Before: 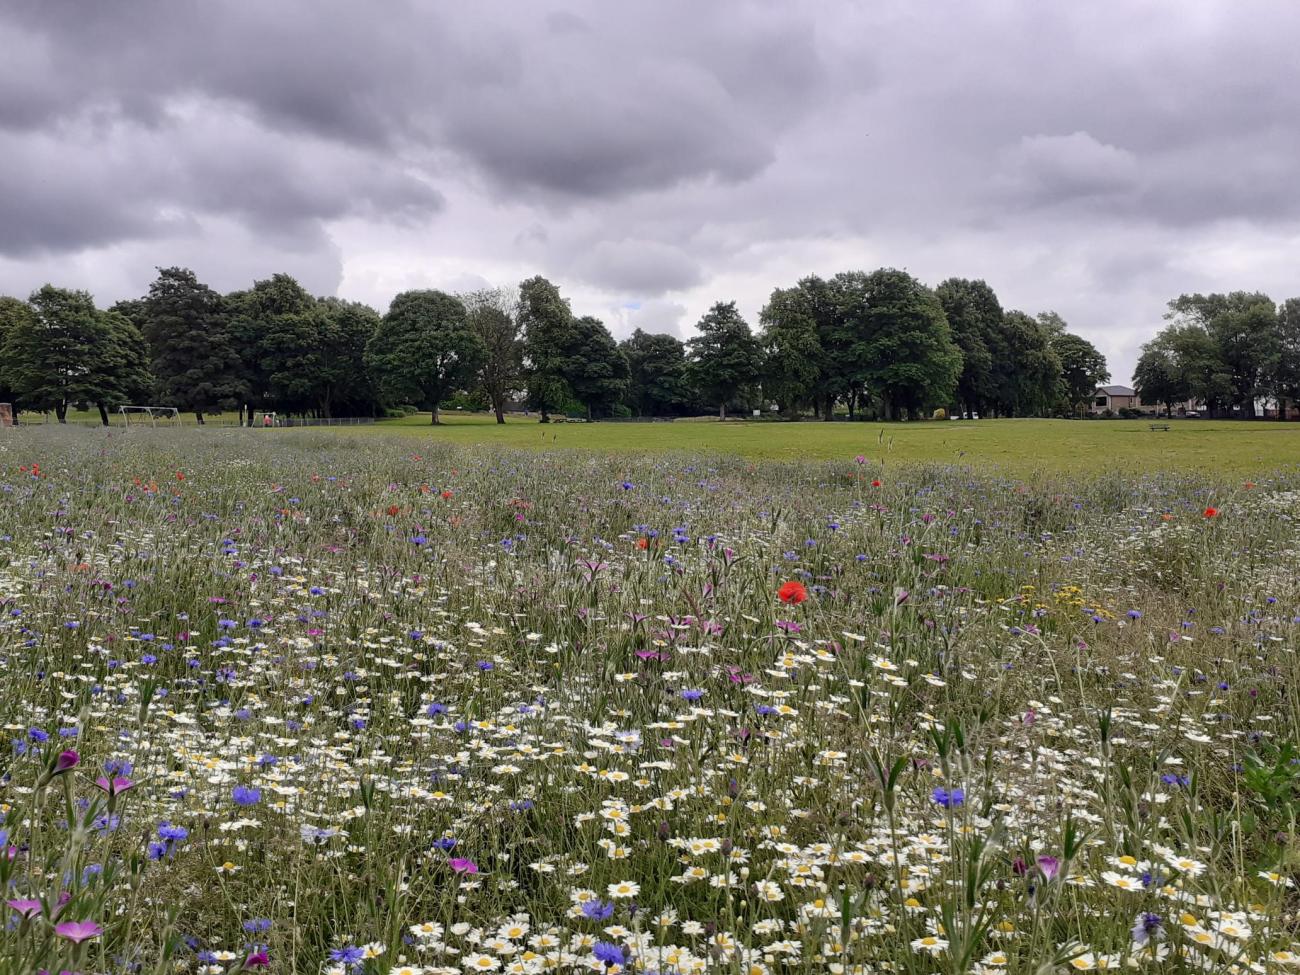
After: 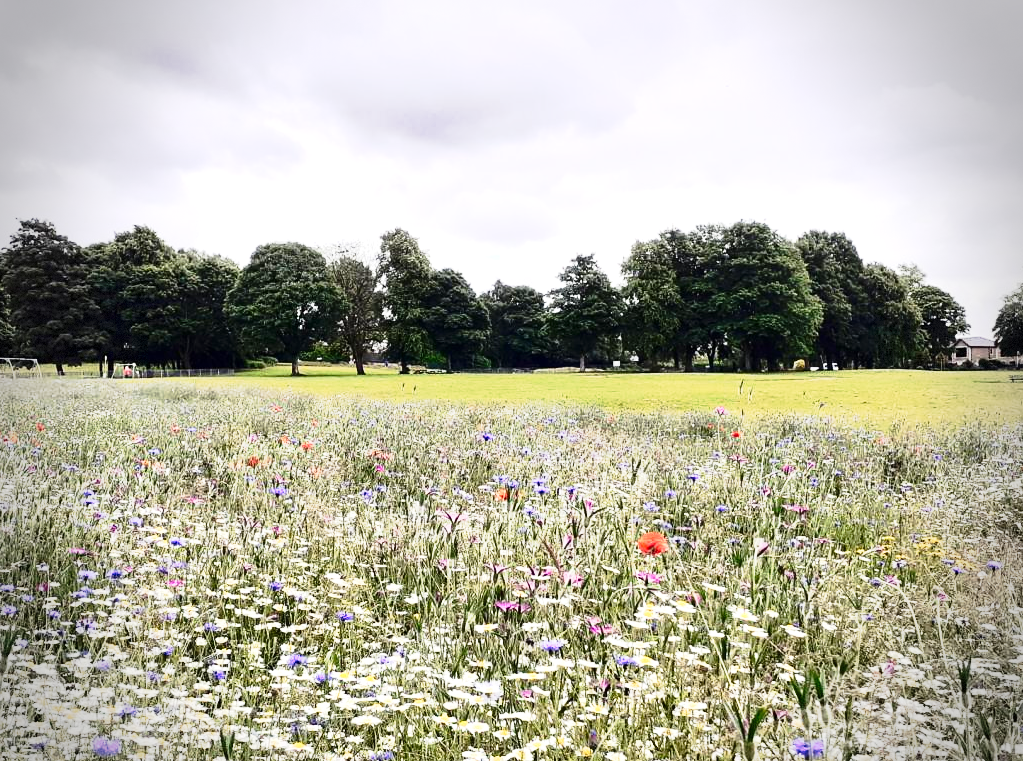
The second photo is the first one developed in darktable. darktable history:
contrast brightness saturation: contrast 0.272
exposure: black level correction 0, exposure 1.124 EV, compensate highlight preservation false
crop and rotate: left 10.775%, top 5.149%, right 10.458%, bottom 16.762%
tone curve: curves: ch0 [(0, 0) (0.105, 0.08) (0.195, 0.18) (0.283, 0.288) (0.384, 0.419) (0.485, 0.531) (0.638, 0.69) (0.795, 0.879) (1, 0.977)]; ch1 [(0, 0) (0.161, 0.092) (0.35, 0.33) (0.379, 0.401) (0.456, 0.469) (0.498, 0.503) (0.531, 0.537) (0.596, 0.621) (0.635, 0.655) (1, 1)]; ch2 [(0, 0) (0.371, 0.362) (0.437, 0.437) (0.483, 0.484) (0.53, 0.515) (0.56, 0.58) (0.622, 0.606) (1, 1)], preserve colors none
vignetting: fall-off start 71.43%, dithering 8-bit output
